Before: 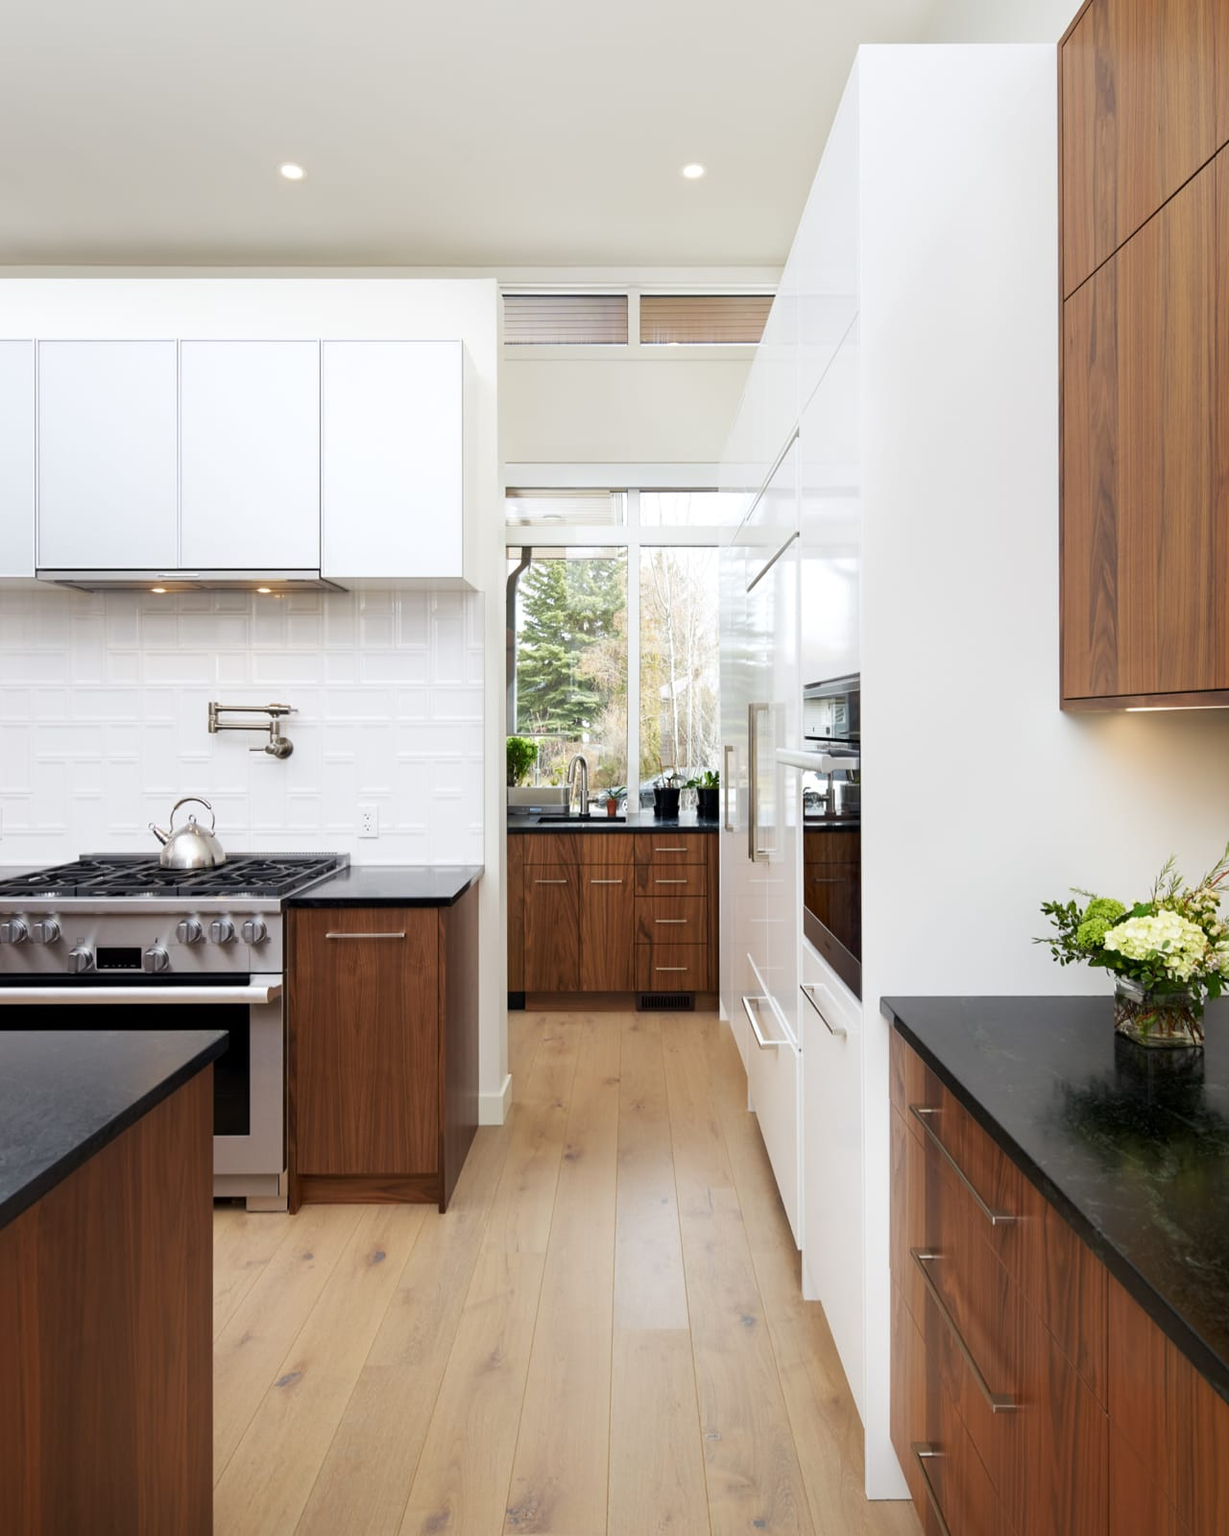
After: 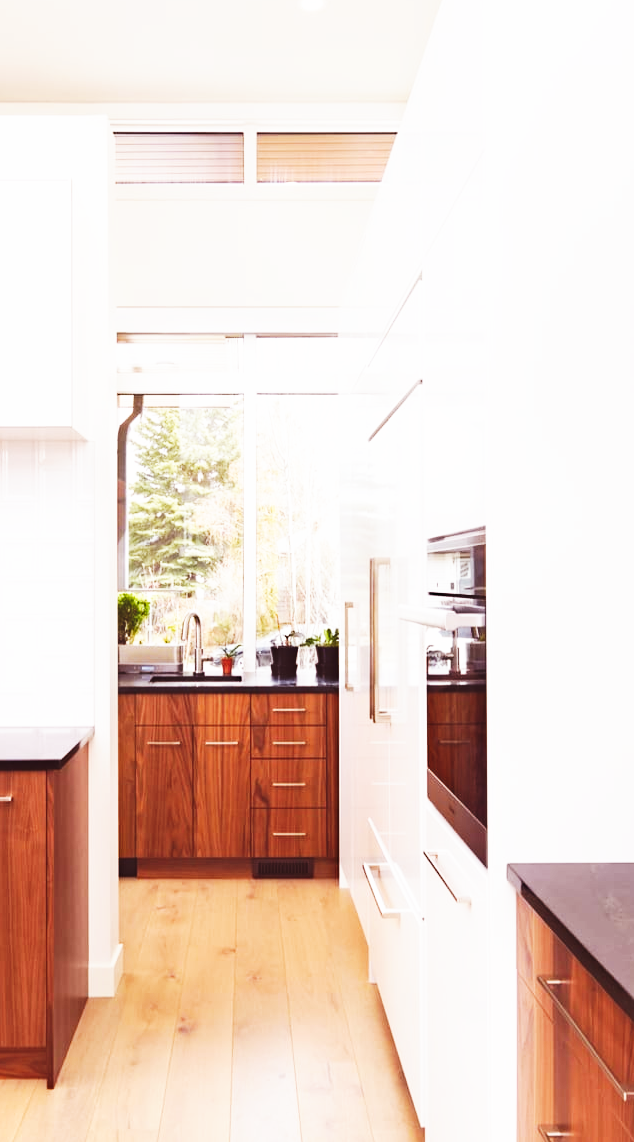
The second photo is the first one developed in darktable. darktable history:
crop: left 32.075%, top 10.976%, right 18.355%, bottom 17.596%
haze removal: compatibility mode true, adaptive false
rgb levels: mode RGB, independent channels, levels [[0, 0.474, 1], [0, 0.5, 1], [0, 0.5, 1]]
exposure: black level correction -0.015, exposure -0.125 EV, compensate highlight preservation false
base curve: curves: ch0 [(0, 0) (0.007, 0.004) (0.027, 0.03) (0.046, 0.07) (0.207, 0.54) (0.442, 0.872) (0.673, 0.972) (1, 1)], preserve colors none
